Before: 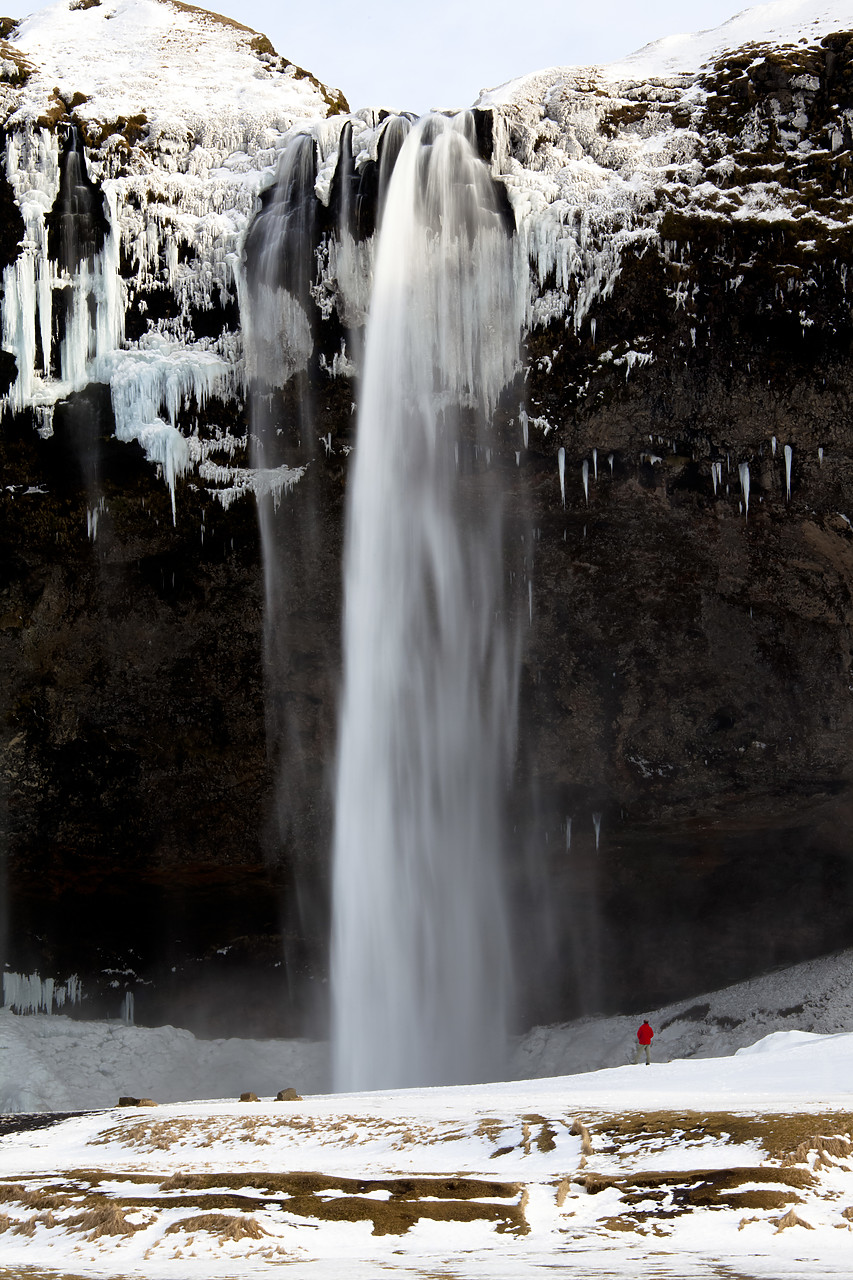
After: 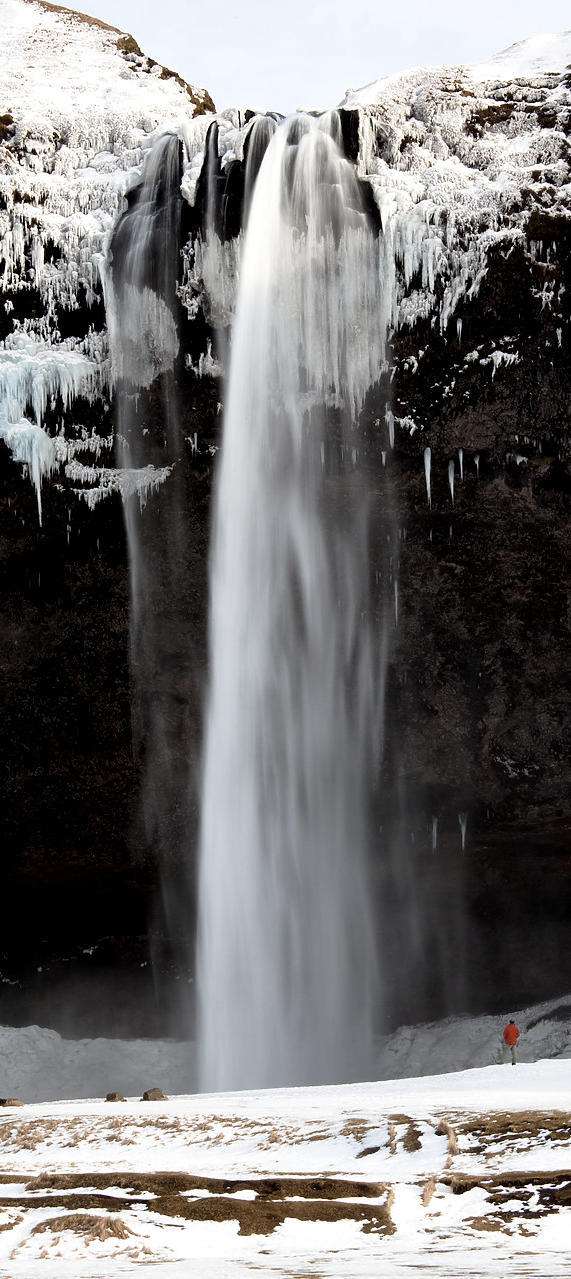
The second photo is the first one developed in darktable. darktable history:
contrast brightness saturation: contrast 0.098, saturation -0.362
exposure: black level correction 0, compensate highlight preservation false
crop and rotate: left 15.797%, right 17.209%
local contrast: highlights 103%, shadows 98%, detail 119%, midtone range 0.2
